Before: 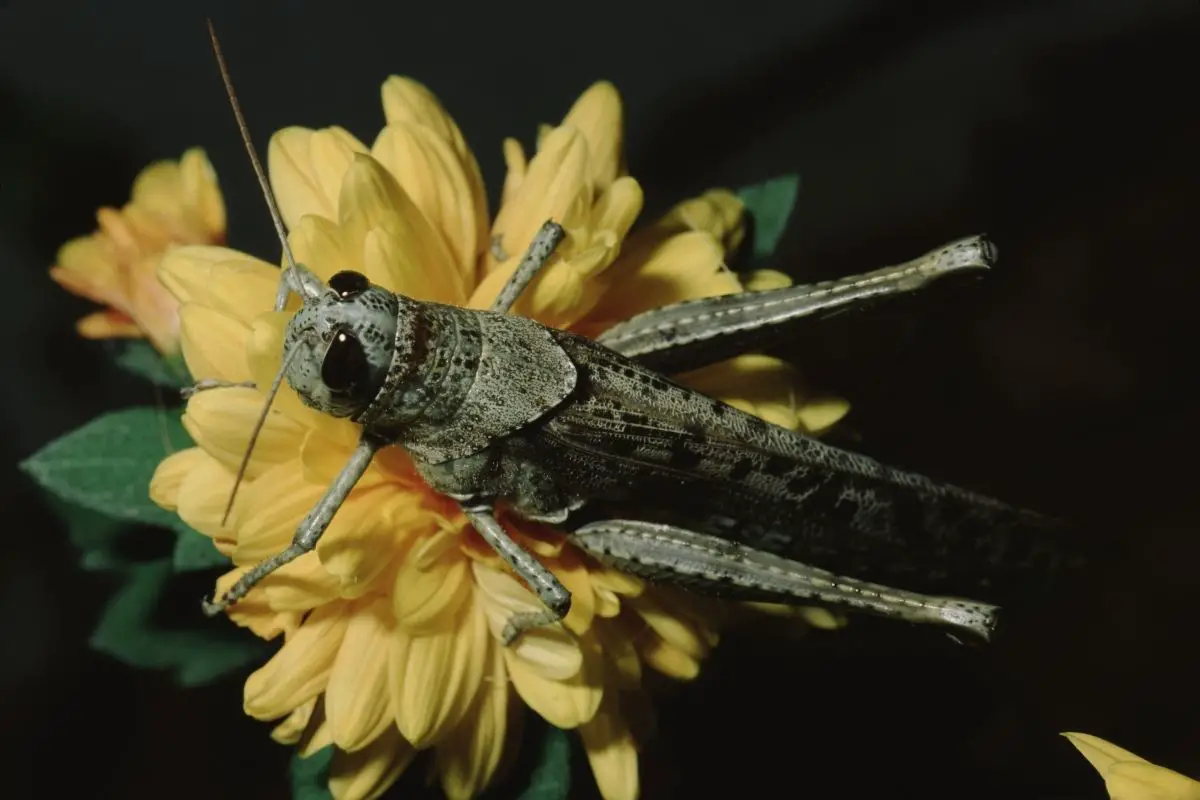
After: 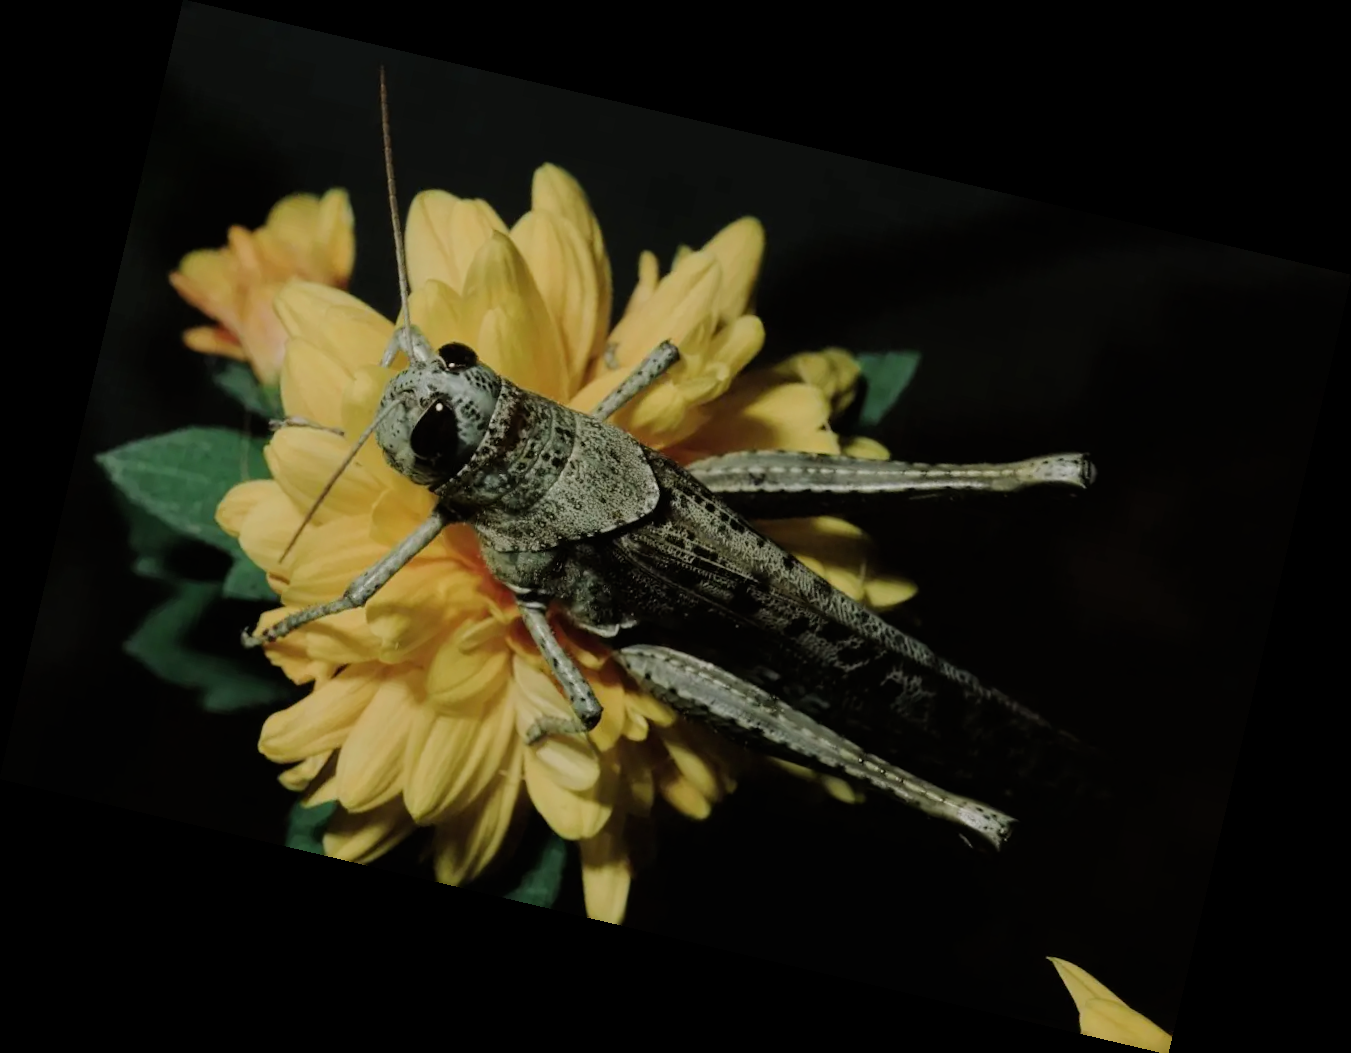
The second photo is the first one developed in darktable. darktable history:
filmic rgb: black relative exposure -7.65 EV, white relative exposure 4.56 EV, hardness 3.61
rotate and perspective: rotation 13.27°, automatic cropping off
